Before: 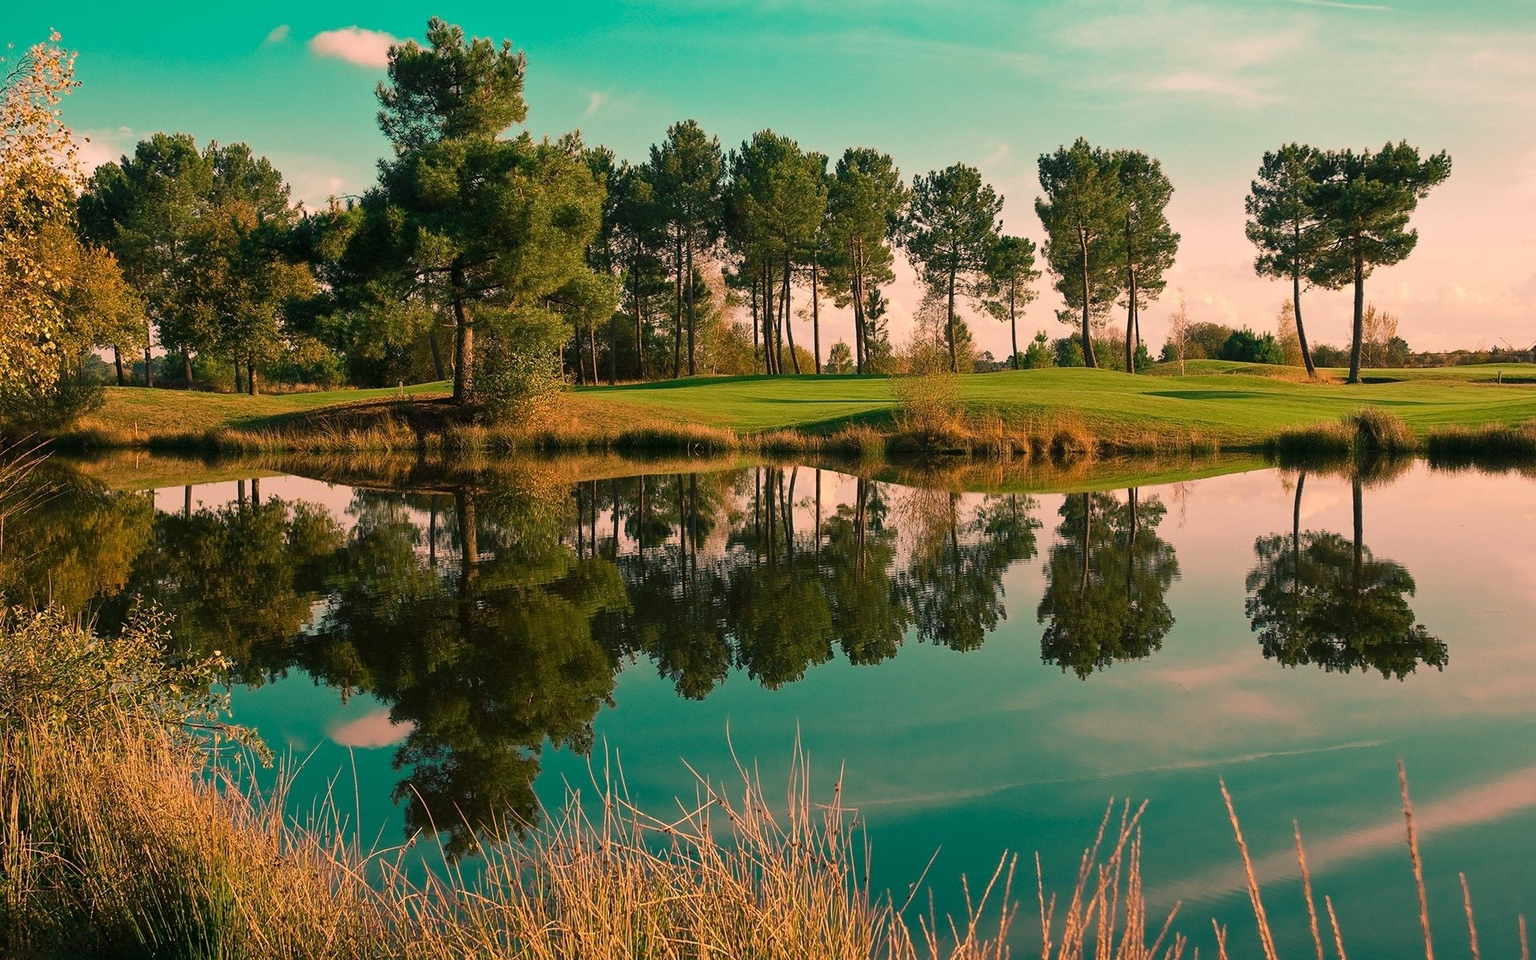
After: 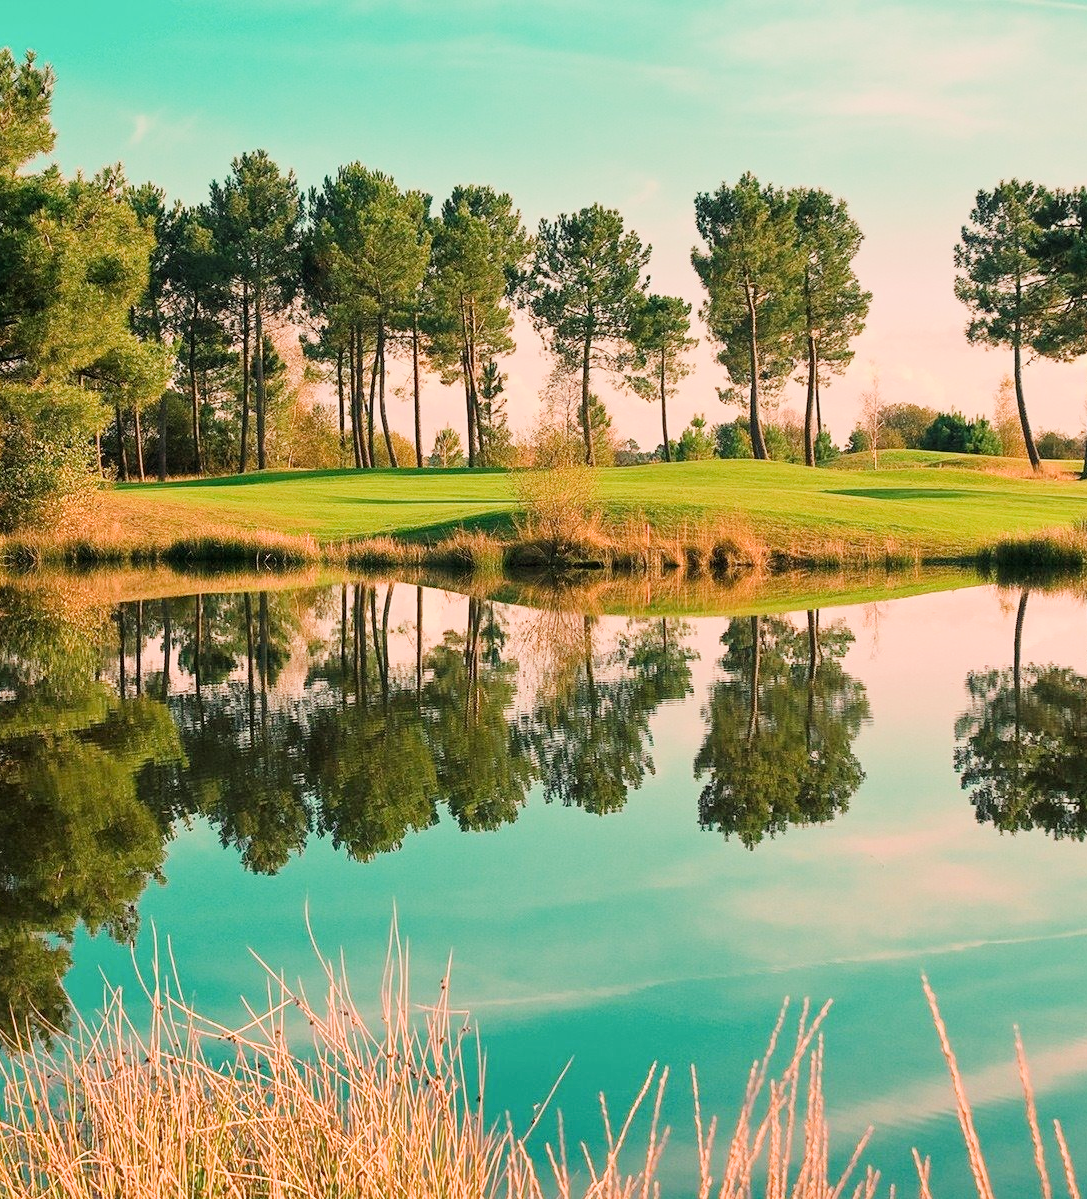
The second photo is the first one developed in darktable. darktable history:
filmic rgb: black relative exposure -7.65 EV, white relative exposure 4.56 EV, hardness 3.61
graduated density: on, module defaults
exposure: black level correction 0, exposure 1.741 EV, compensate exposure bias true, compensate highlight preservation false
crop: left 31.458%, top 0%, right 11.876%
